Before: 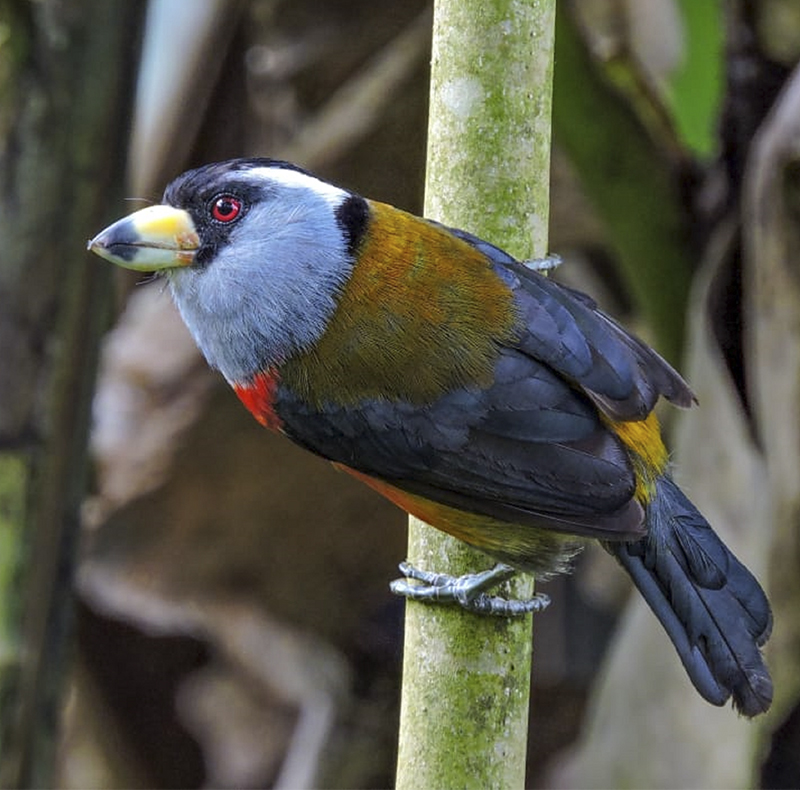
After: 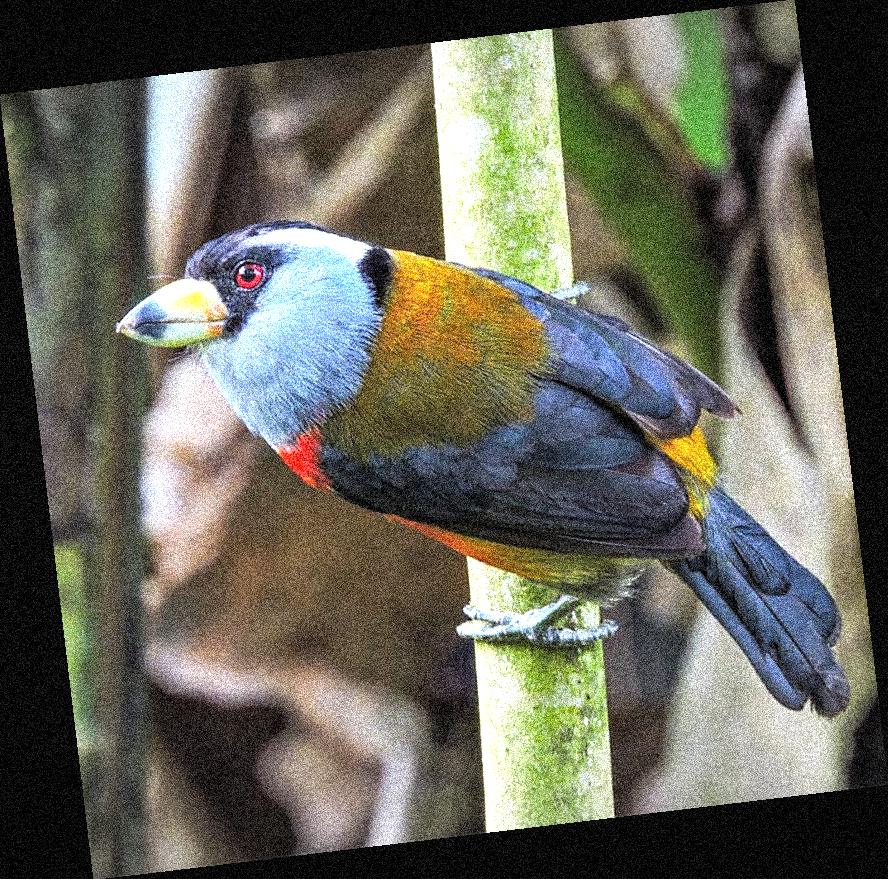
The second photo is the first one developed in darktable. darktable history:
grain: coarseness 3.75 ISO, strength 100%, mid-tones bias 0%
vignetting: fall-off start 100%, brightness -0.282, width/height ratio 1.31
rotate and perspective: rotation -6.83°, automatic cropping off
rgb levels: levels [[0.01, 0.419, 0.839], [0, 0.5, 1], [0, 0.5, 1]]
exposure: black level correction -0.005, exposure 1 EV, compensate highlight preservation false
